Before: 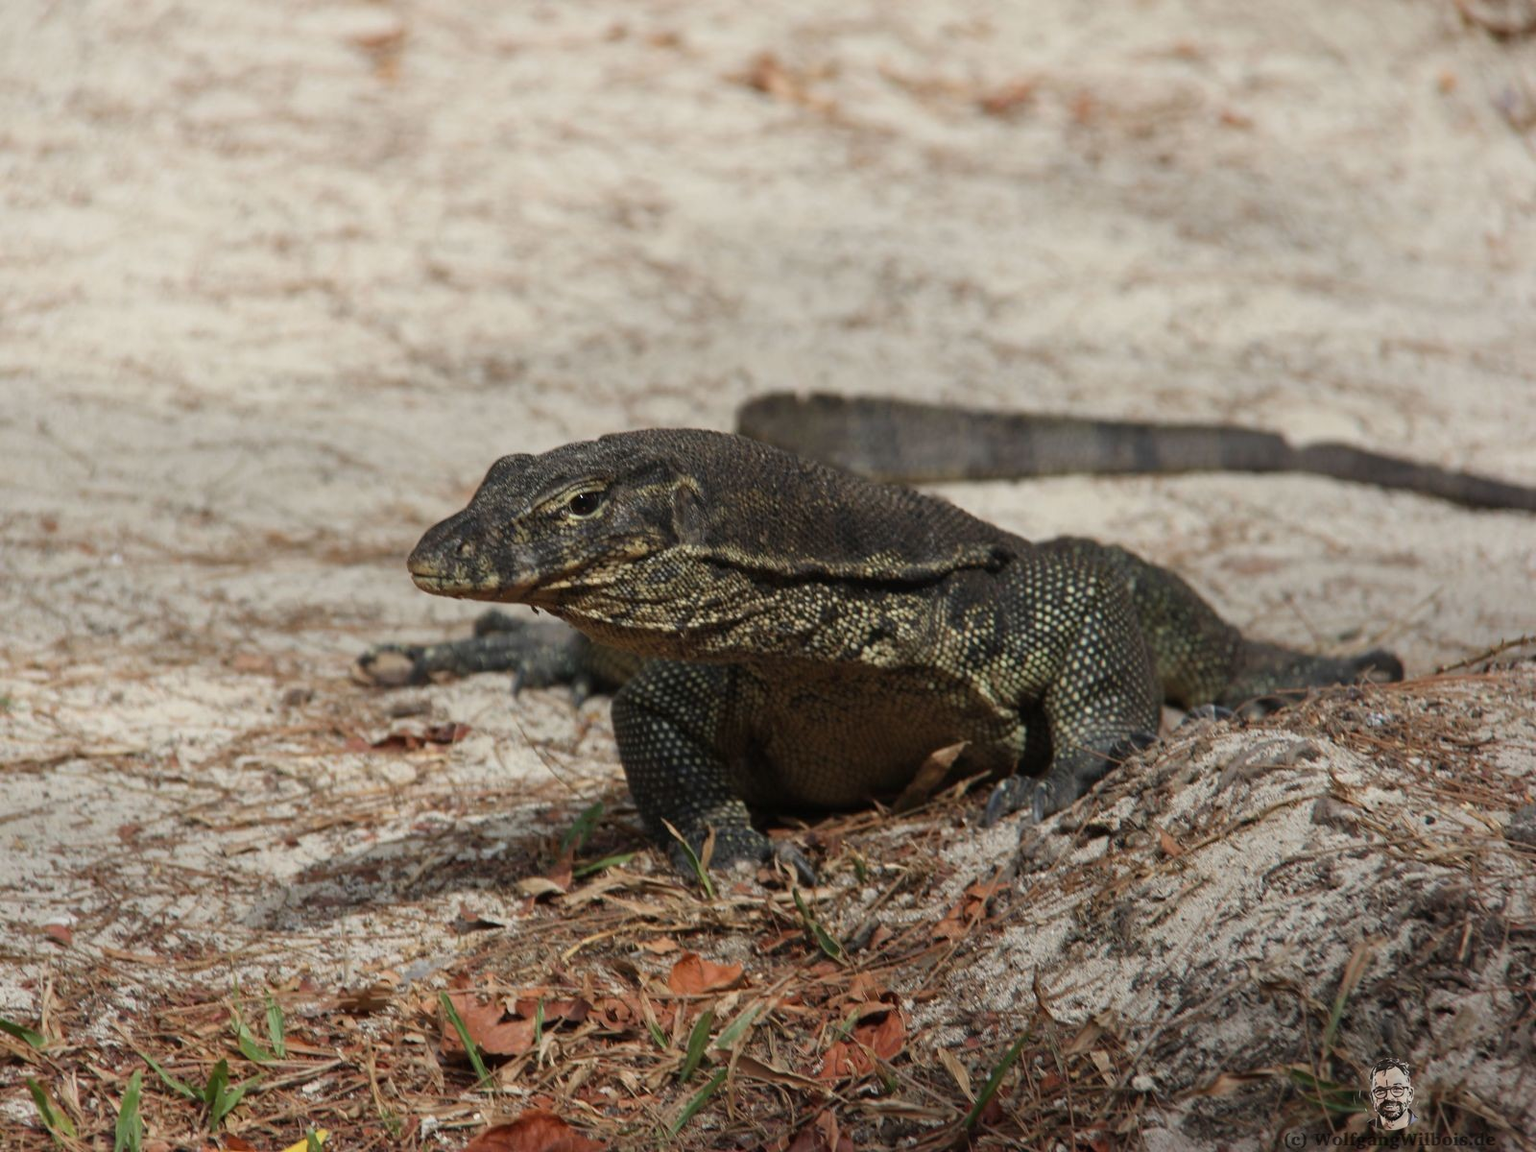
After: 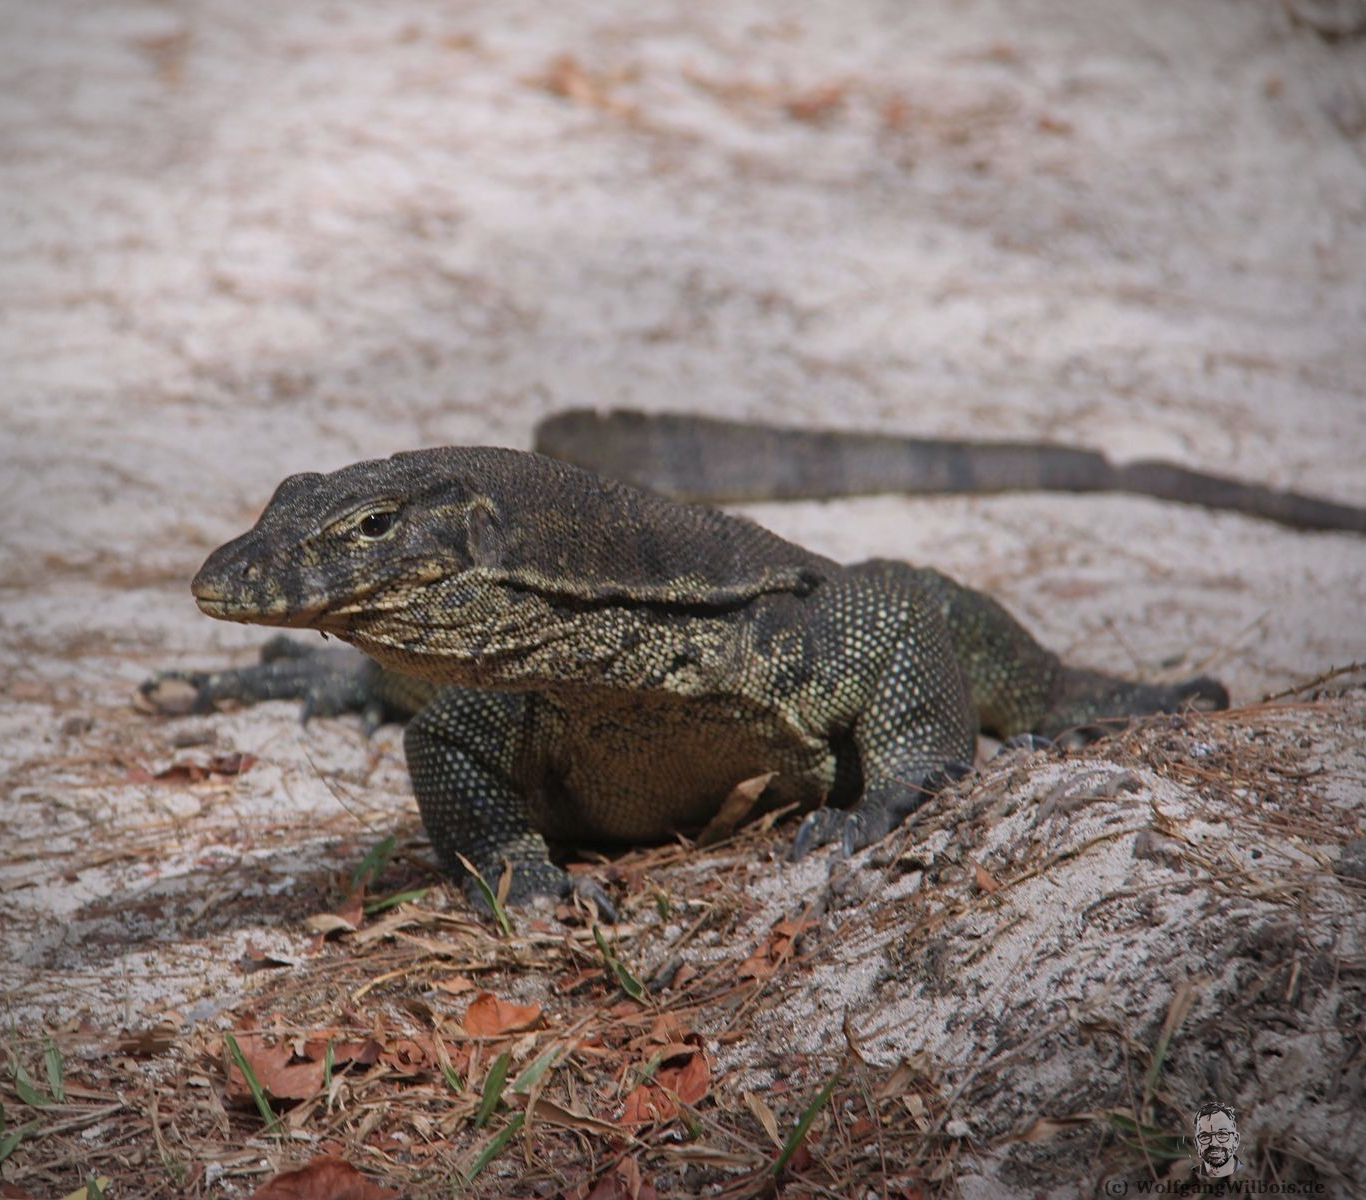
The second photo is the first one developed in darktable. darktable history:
white balance: red 1.004, blue 1.096
sharpen: amount 0.2
shadows and highlights: on, module defaults
crop and rotate: left 14.584%
bloom: on, module defaults
vignetting: unbound false
